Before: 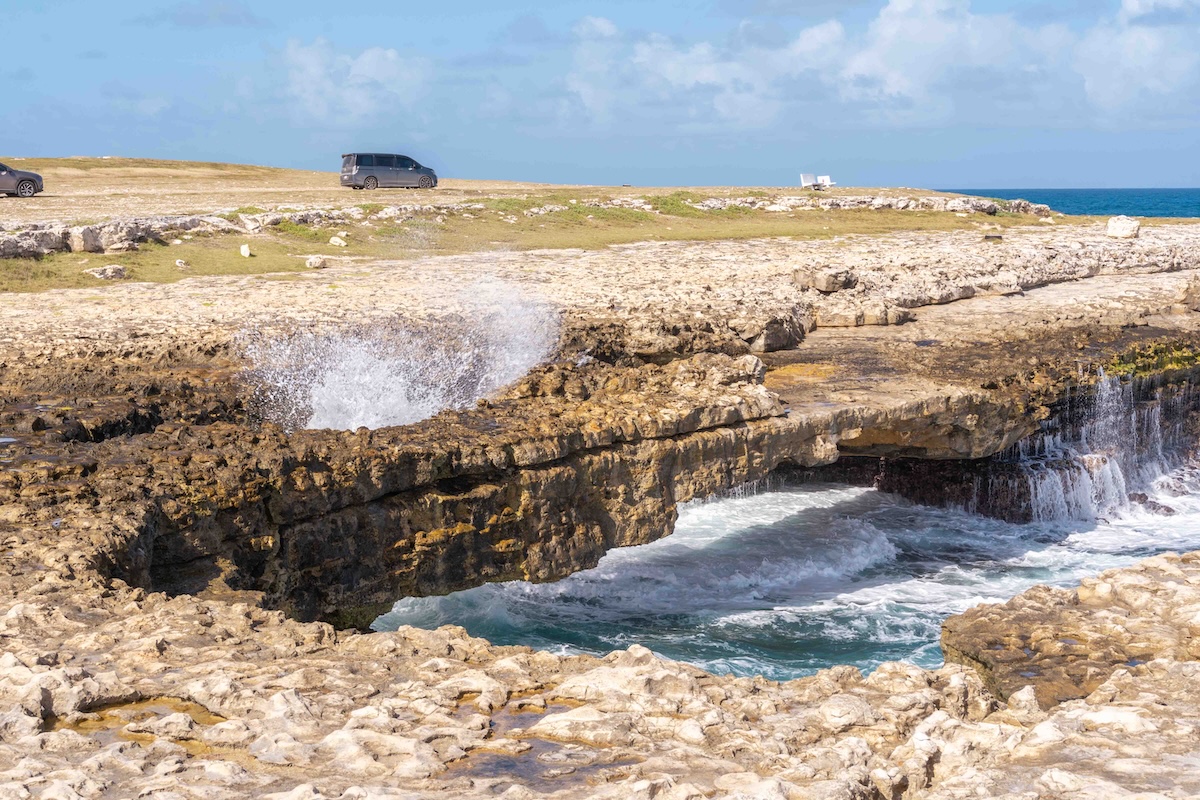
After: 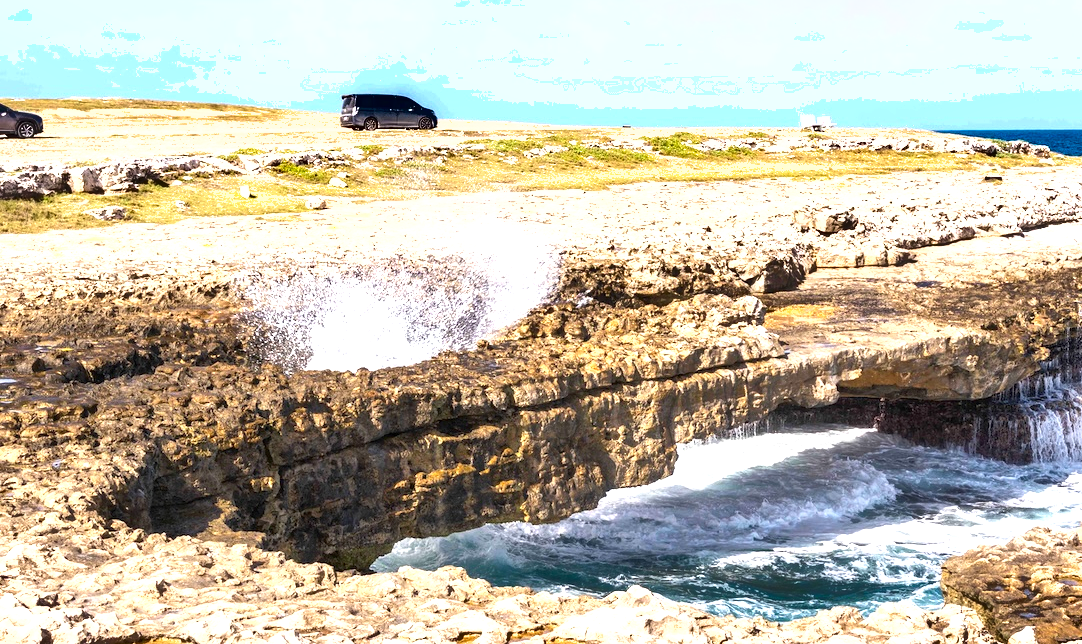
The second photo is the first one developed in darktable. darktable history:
crop: top 7.441%, right 9.785%, bottom 12.004%
exposure: black level correction 0.001, exposure 1.033 EV, compensate highlight preservation false
shadows and highlights: soften with gaussian
